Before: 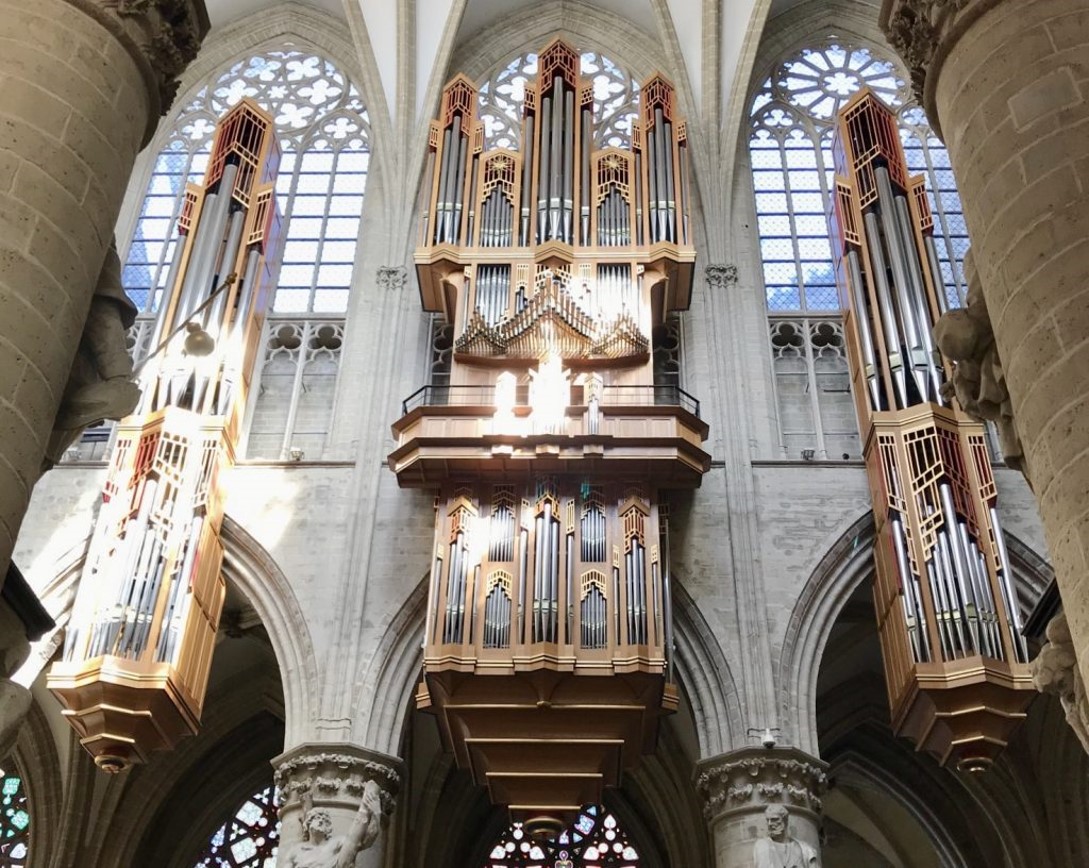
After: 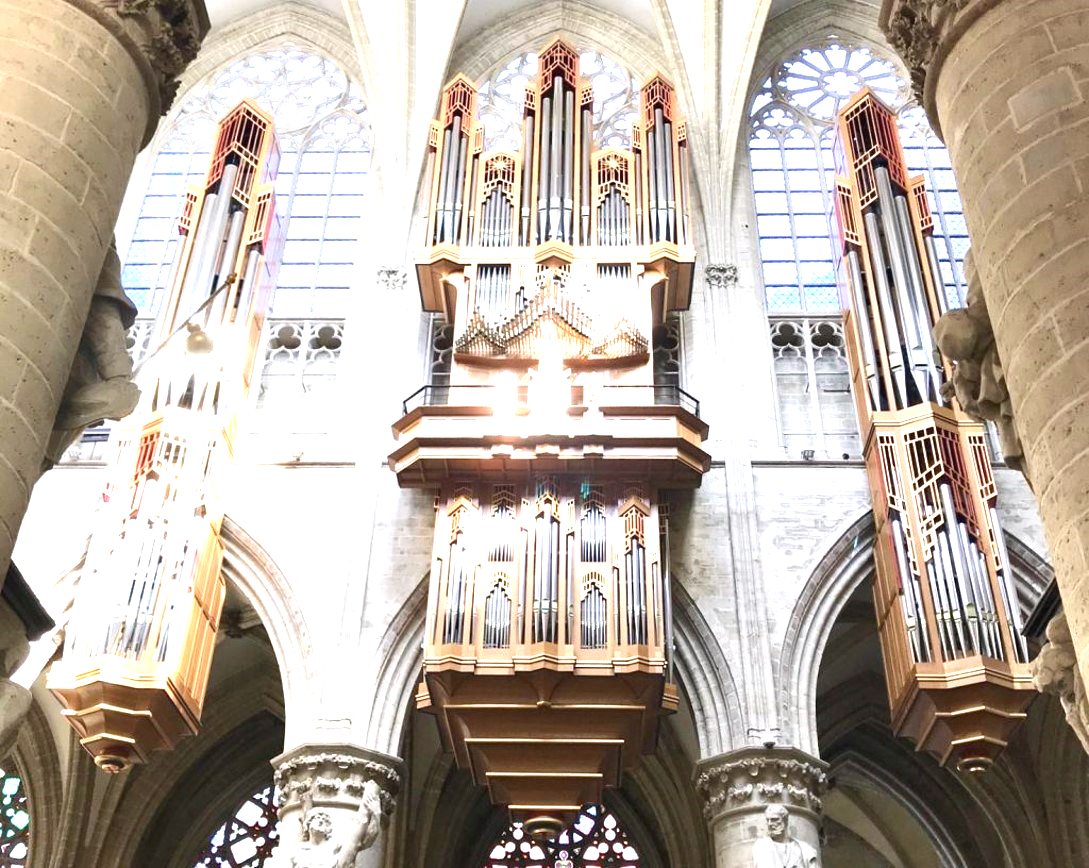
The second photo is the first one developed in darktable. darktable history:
exposure: black level correction 0, exposure 1.45 EV, compensate exposure bias true, compensate highlight preservation false
white balance: red 1.004, blue 1.024
